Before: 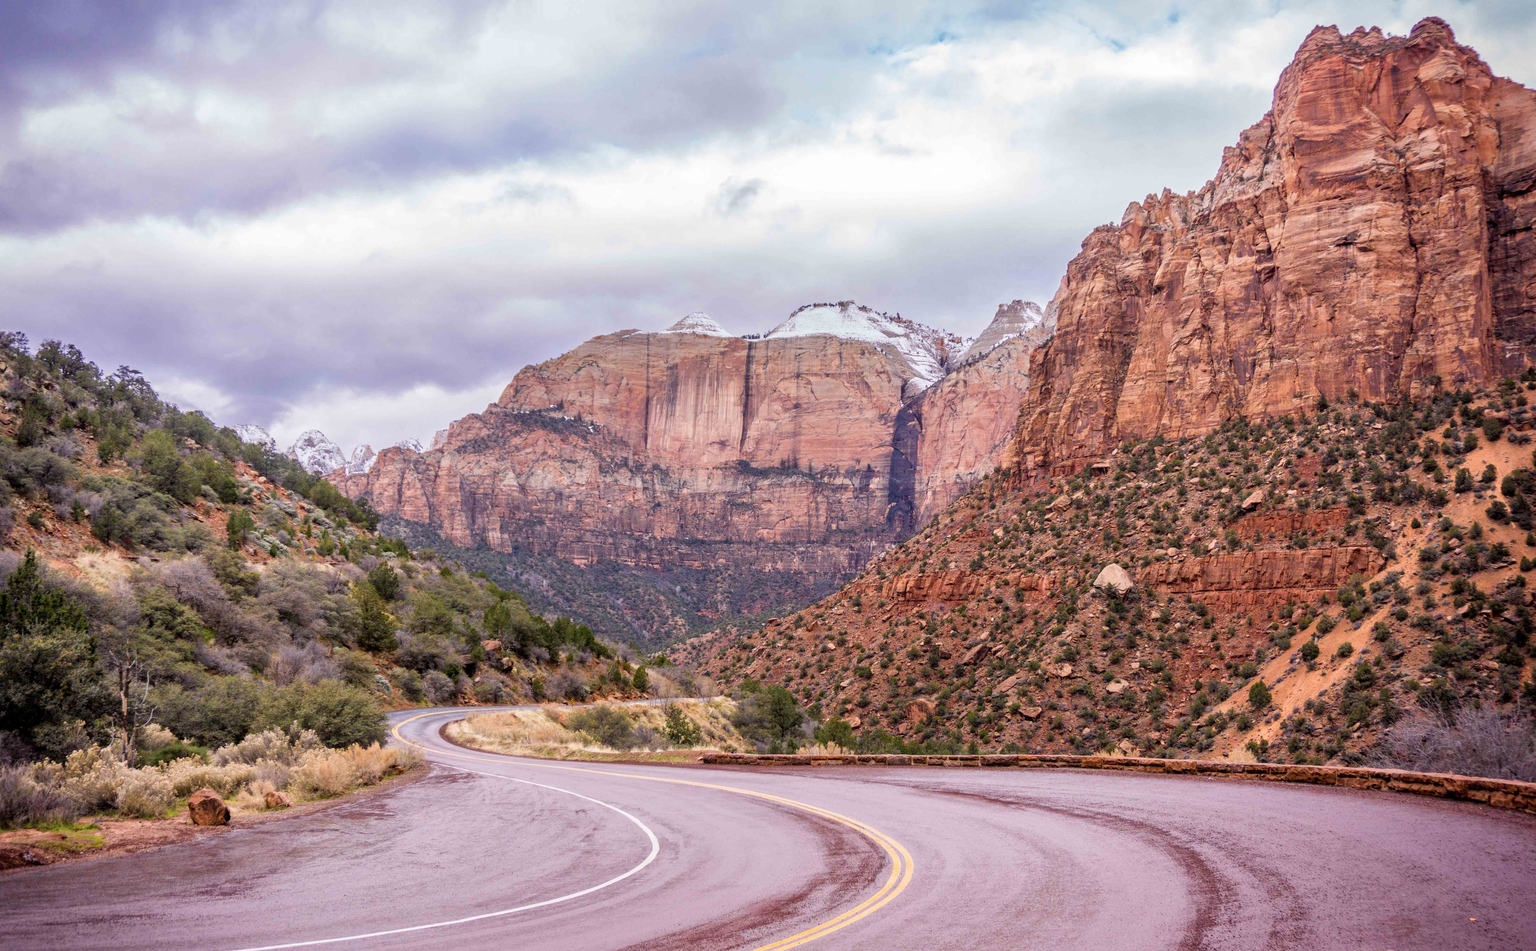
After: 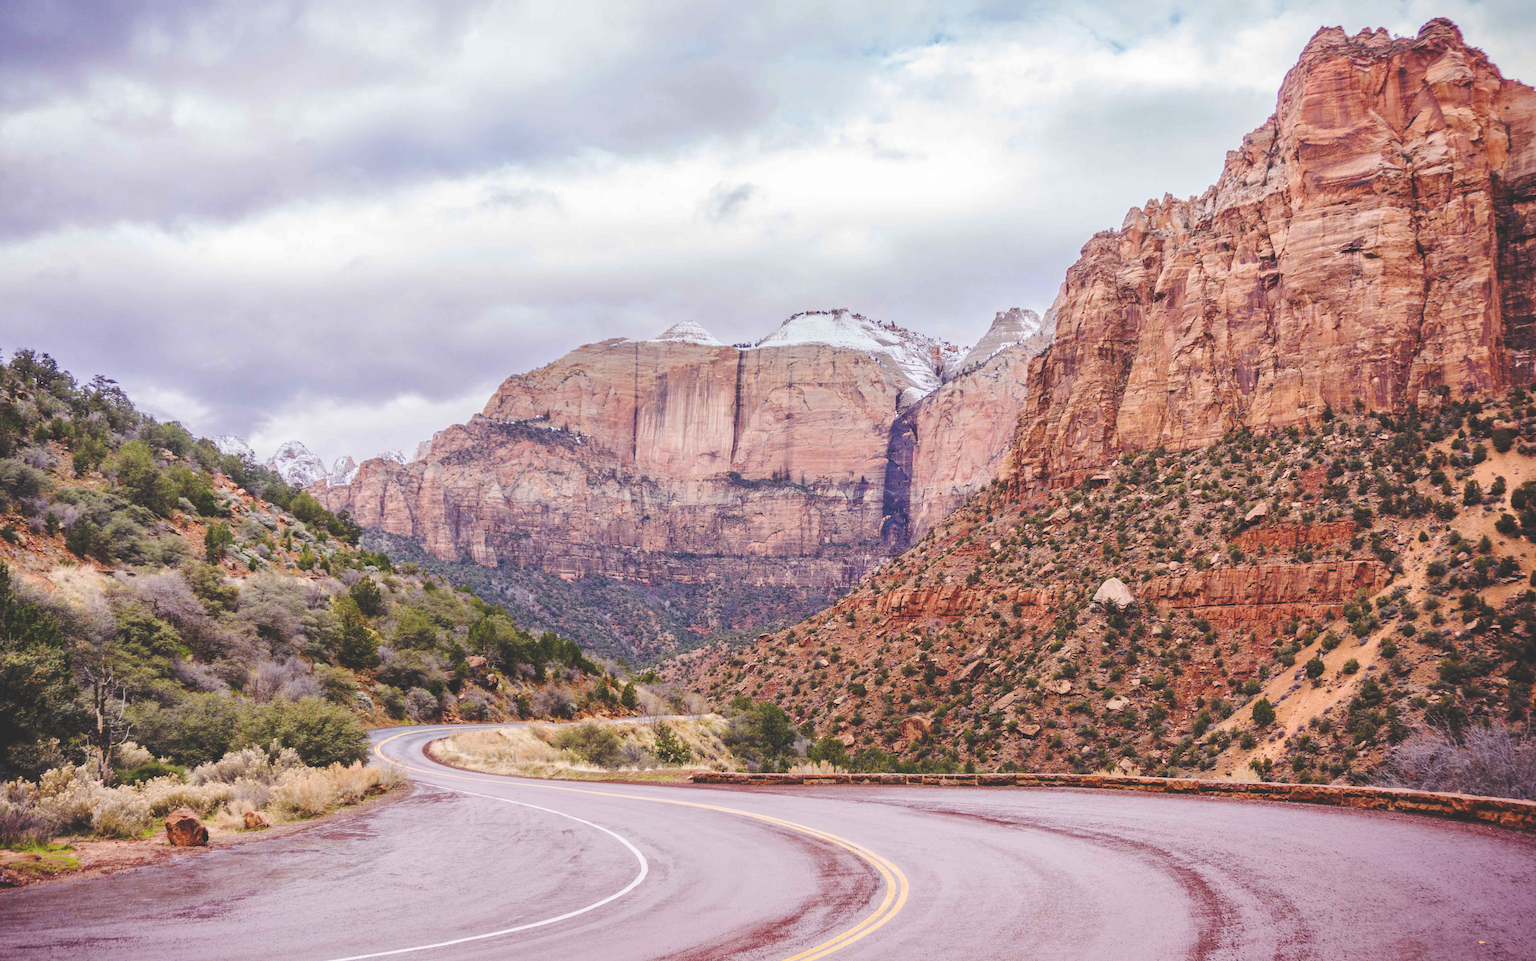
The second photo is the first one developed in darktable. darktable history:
crop and rotate: left 1.774%, right 0.633%, bottom 1.28%
base curve: curves: ch0 [(0, 0.024) (0.055, 0.065) (0.121, 0.166) (0.236, 0.319) (0.693, 0.726) (1, 1)], preserve colors none
